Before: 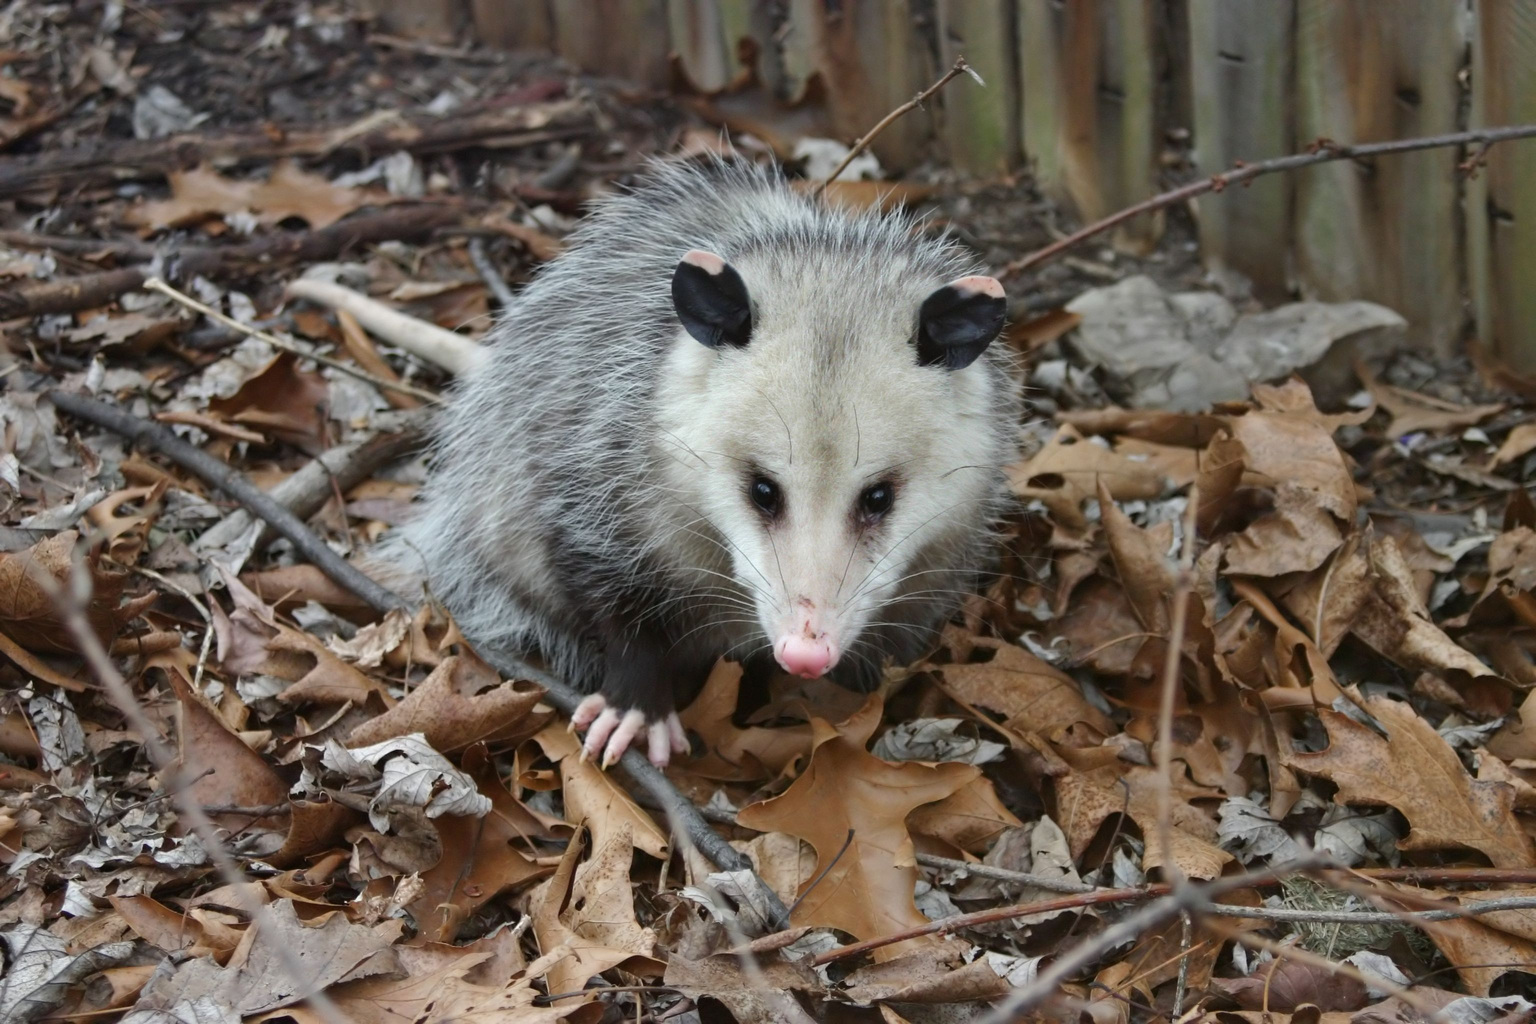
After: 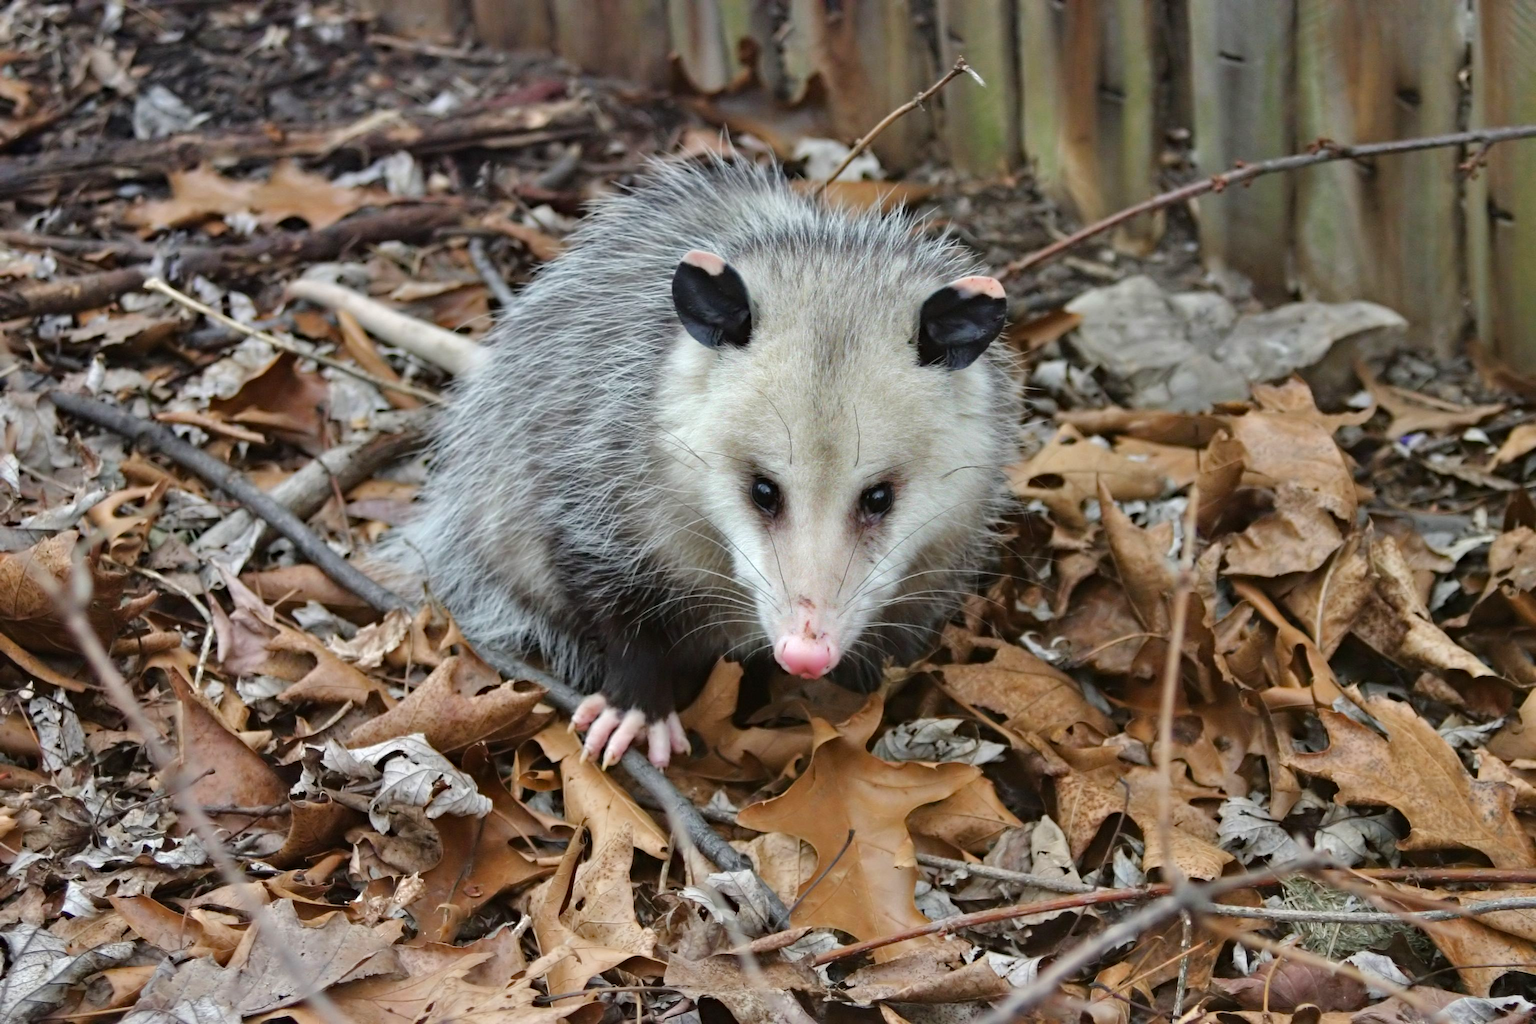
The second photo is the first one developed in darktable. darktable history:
haze removal: compatibility mode true, adaptive false
tone equalizer: -8 EV 0.001 EV, -7 EV -0.004 EV, -6 EV 0.009 EV, -5 EV 0.032 EV, -4 EV 0.276 EV, -3 EV 0.644 EV, -2 EV 0.584 EV, -1 EV 0.187 EV, +0 EV 0.024 EV
